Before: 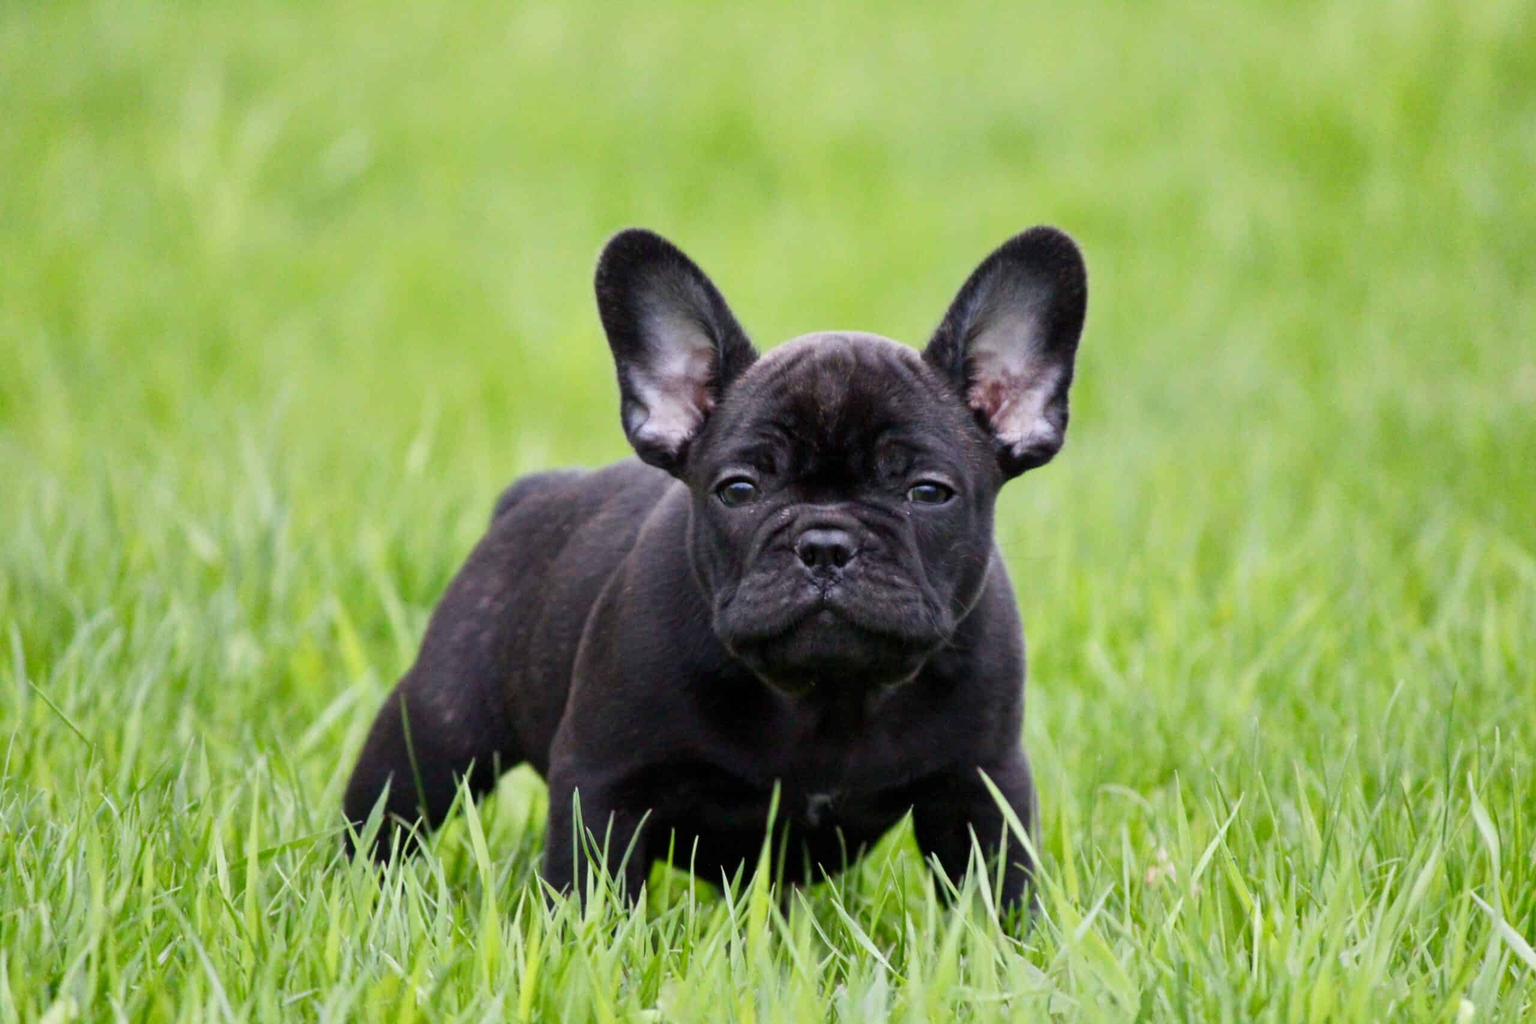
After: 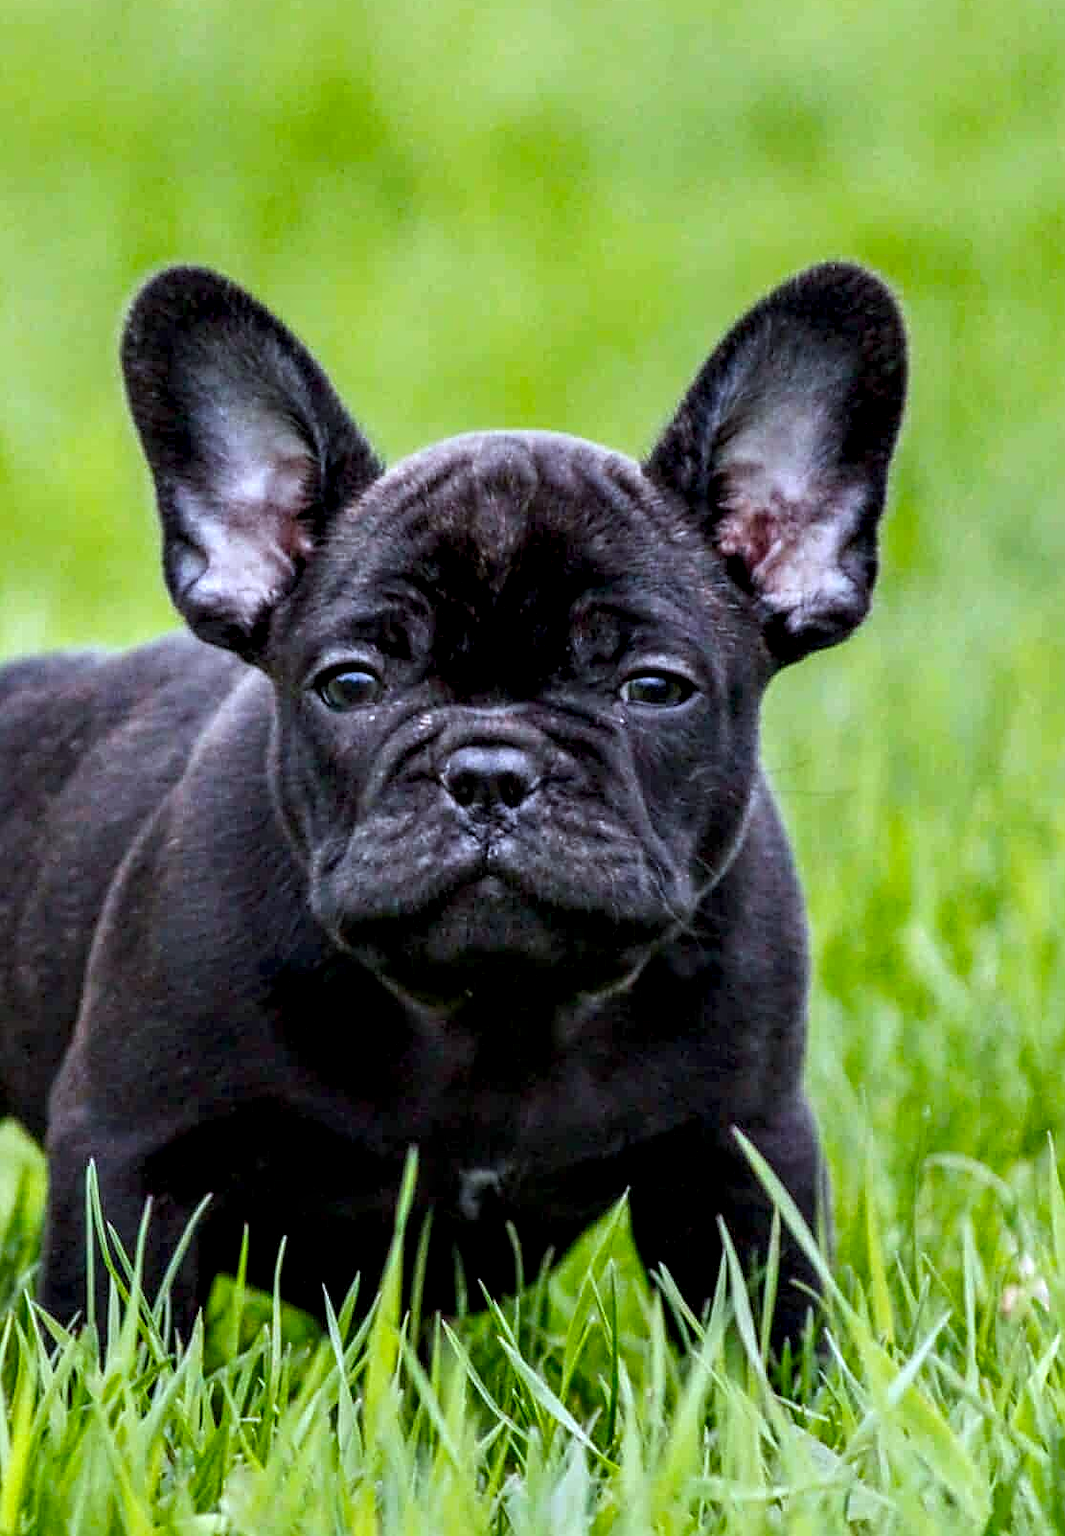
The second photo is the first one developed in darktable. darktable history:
sharpen: on, module defaults
color correction: highlights a* -3.79, highlights b* -10.94
color balance rgb: highlights gain › chroma 0.225%, highlights gain › hue 331.16°, perceptual saturation grading › global saturation 30.412%
crop: left 33.817%, top 6.048%, right 22.745%
local contrast: highlights 6%, shadows 3%, detail 182%
levels: black 0.03%, white 99.95%
